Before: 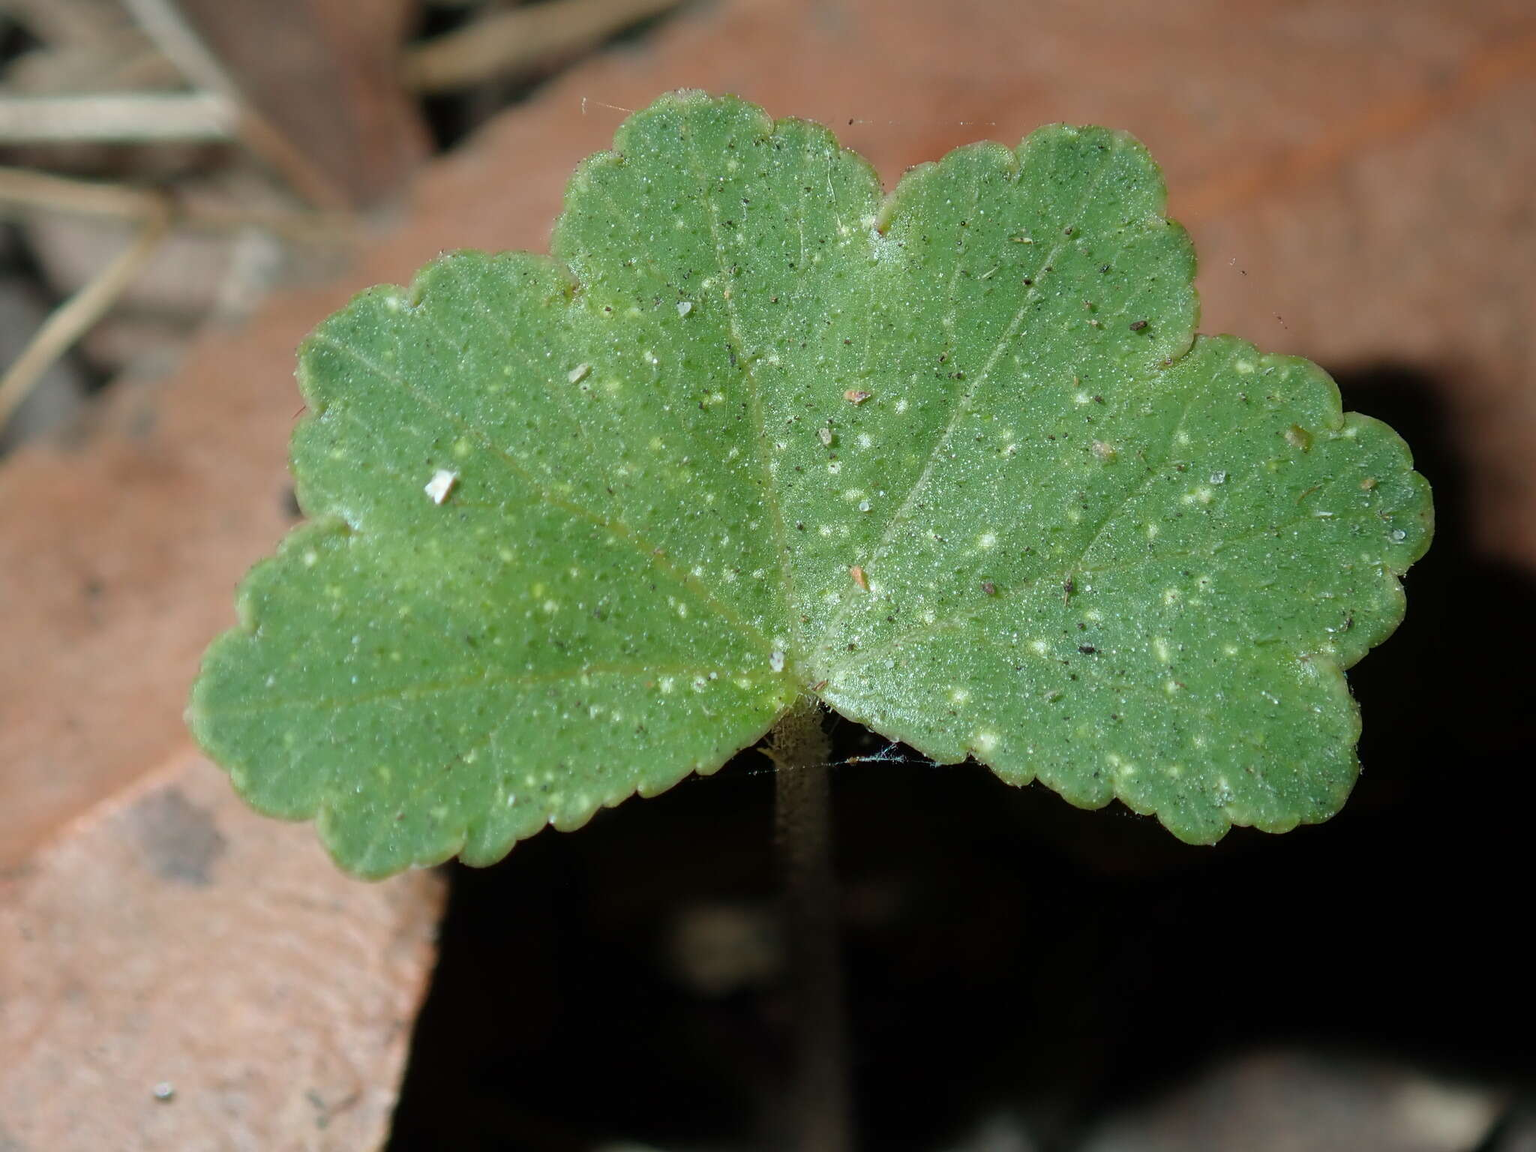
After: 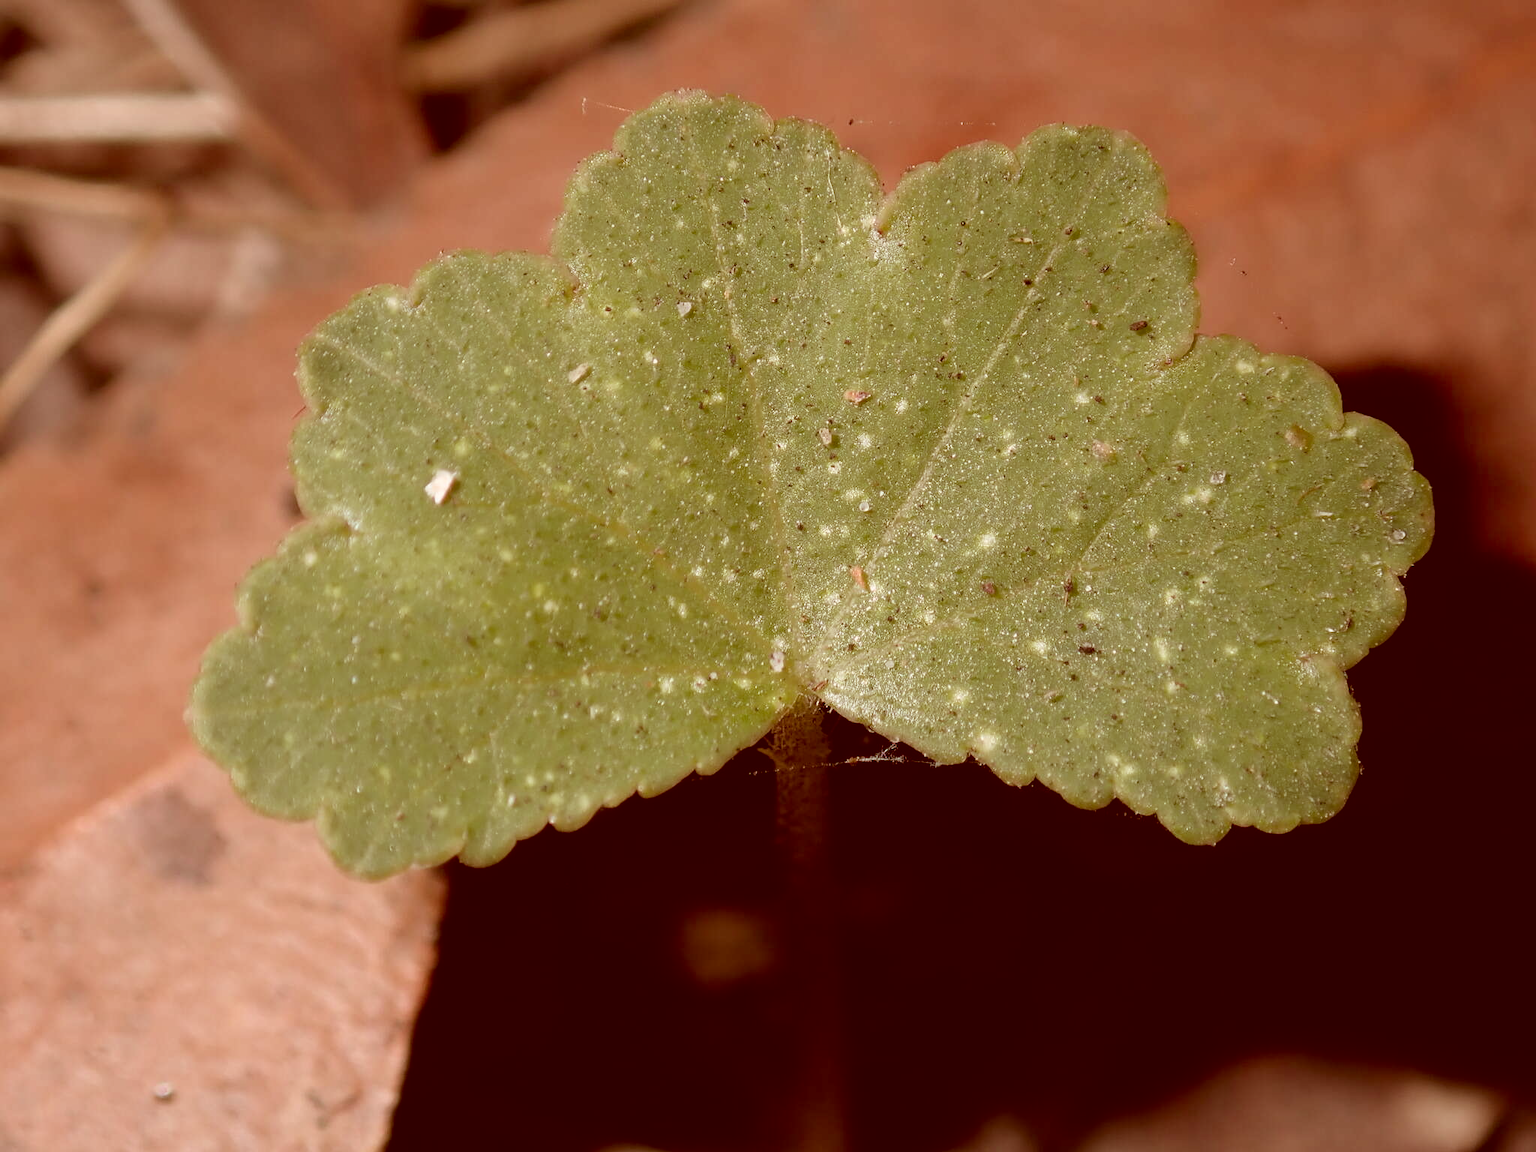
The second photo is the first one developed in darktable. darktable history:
exposure: compensate exposure bias true, compensate highlight preservation false
color correction: highlights a* 9.05, highlights b* 8.61, shadows a* 39.87, shadows b* 39.81, saturation 0.771
